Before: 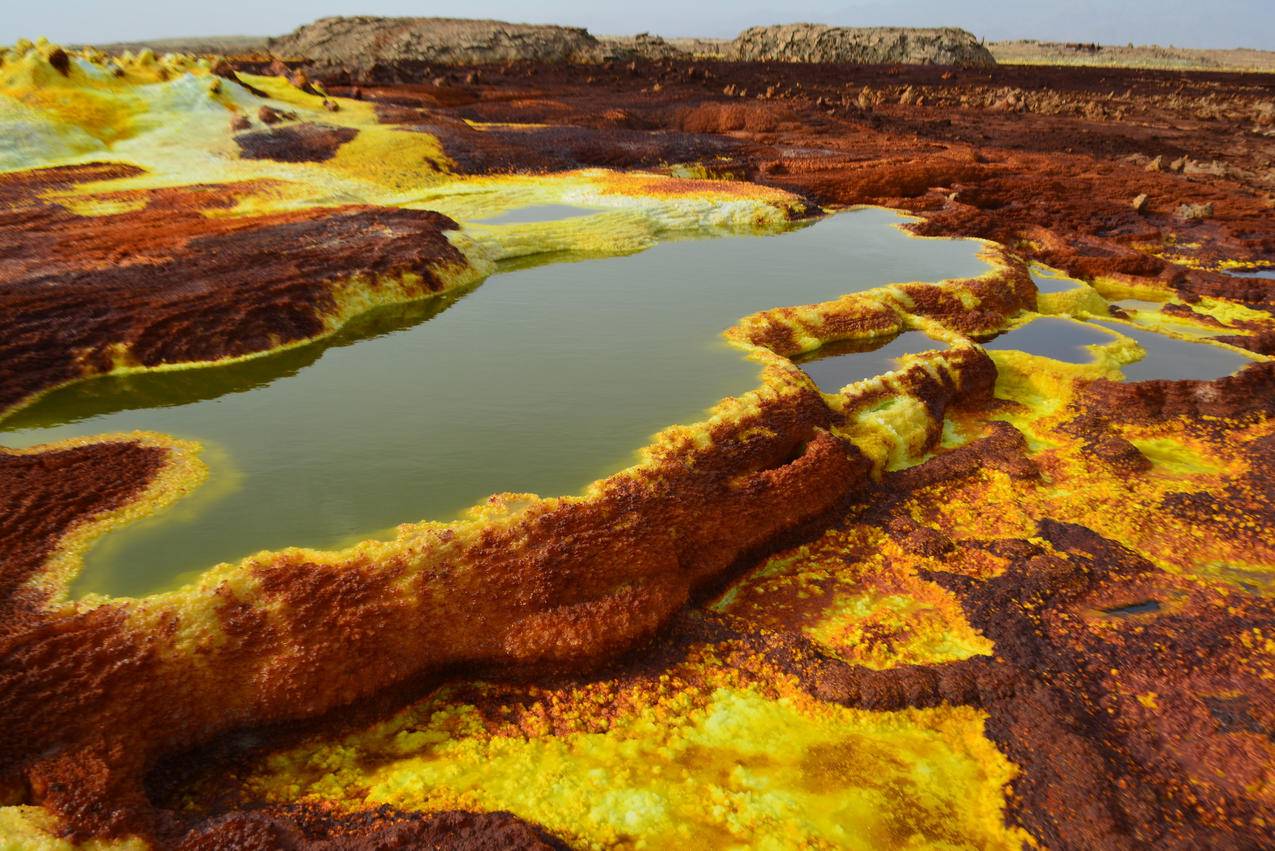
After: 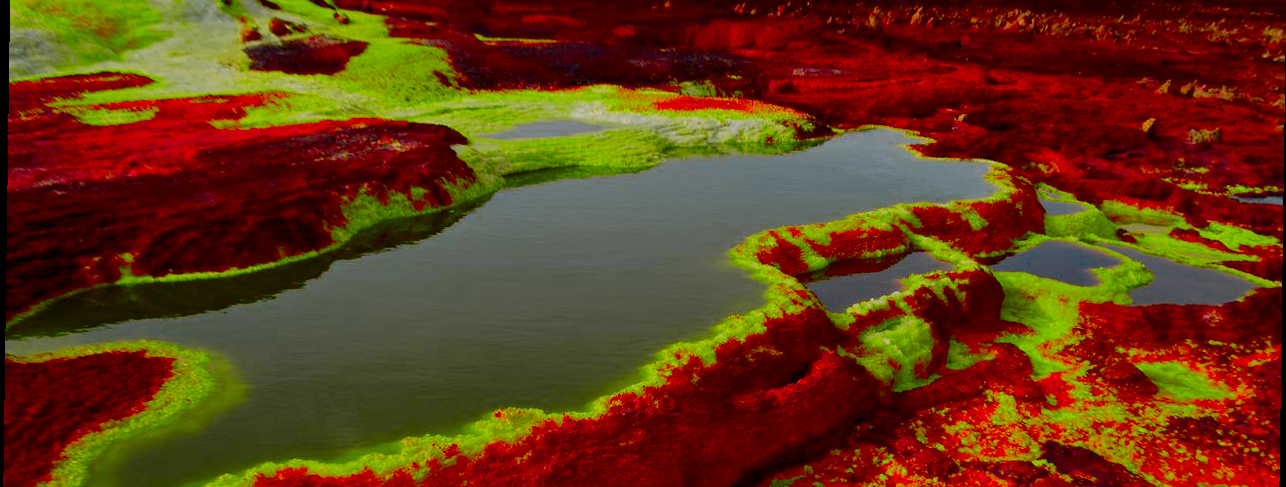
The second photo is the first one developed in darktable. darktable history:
filmic rgb: black relative exposure -8.79 EV, white relative exposure 4.98 EV, threshold 6 EV, target black luminance 0%, hardness 3.77, latitude 66.34%, contrast 0.822, highlights saturation mix 10%, shadows ↔ highlights balance 20%, add noise in highlights 0.1, color science v4 (2020), iterations of high-quality reconstruction 0, type of noise poissonian, enable highlight reconstruction true
rotate and perspective: rotation 0.8°, automatic cropping off
color zones: curves: ch0 [(0, 0.533) (0.126, 0.533) (0.234, 0.533) (0.368, 0.357) (0.5, 0.5) (0.625, 0.5) (0.74, 0.637) (0.875, 0.5)]; ch1 [(0.004, 0.708) (0.129, 0.662) (0.25, 0.5) (0.375, 0.331) (0.496, 0.396) (0.625, 0.649) (0.739, 0.26) (0.875, 0.5) (1, 0.478)]; ch2 [(0, 0.409) (0.132, 0.403) (0.236, 0.558) (0.379, 0.448) (0.5, 0.5) (0.625, 0.5) (0.691, 0.39) (0.875, 0.5)]
bloom: size 5%, threshold 95%, strength 15%
haze removal: compatibility mode true, adaptive false
crop and rotate: top 10.605%, bottom 33.274%
contrast brightness saturation: contrast 0.19, brightness -0.24, saturation 0.11
